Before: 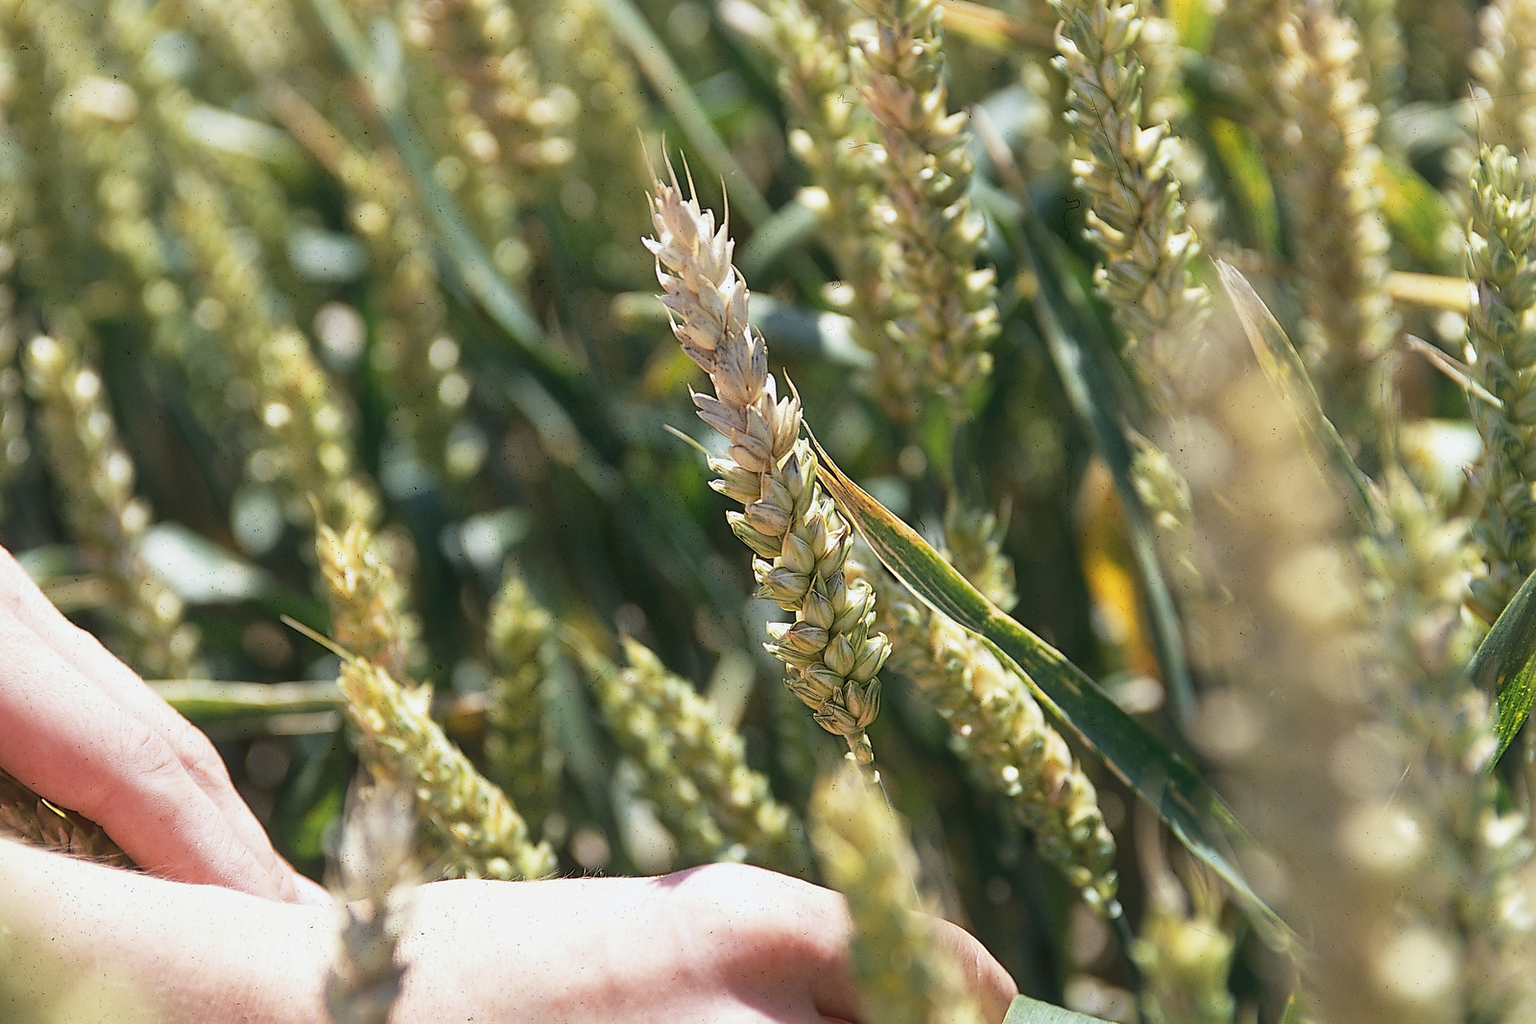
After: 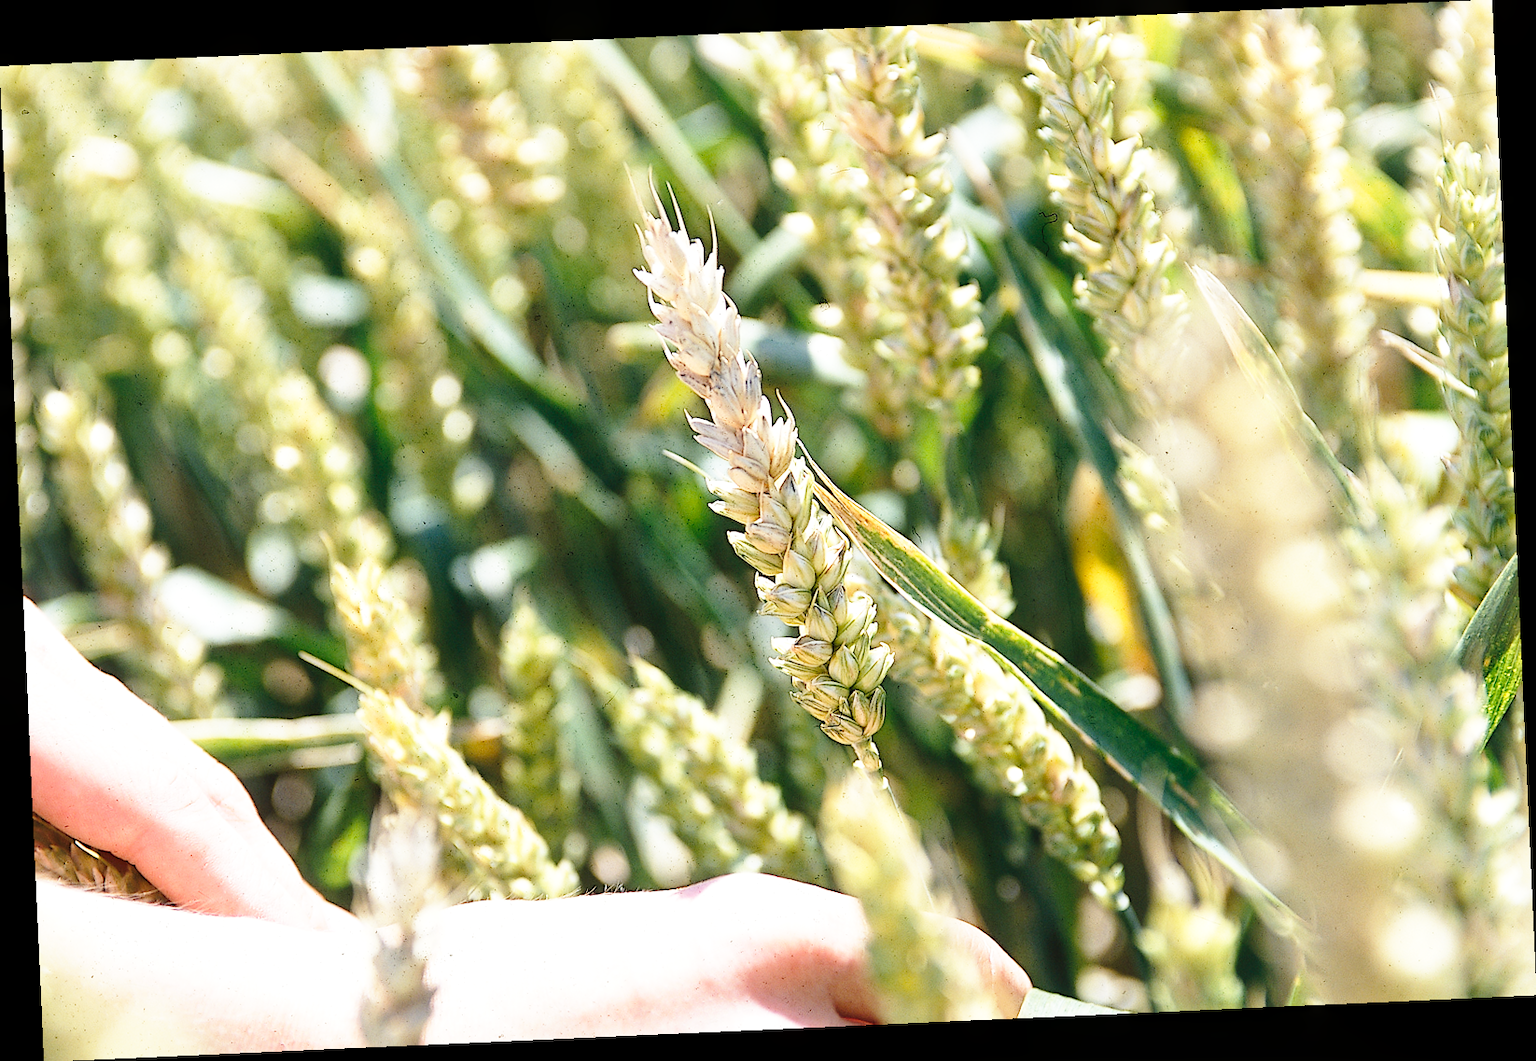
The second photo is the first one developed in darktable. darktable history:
base curve: curves: ch0 [(0, 0) (0.028, 0.03) (0.105, 0.232) (0.387, 0.748) (0.754, 0.968) (1, 1)], fusion 1, exposure shift 0.576, preserve colors none
rotate and perspective: rotation -2.56°, automatic cropping off
